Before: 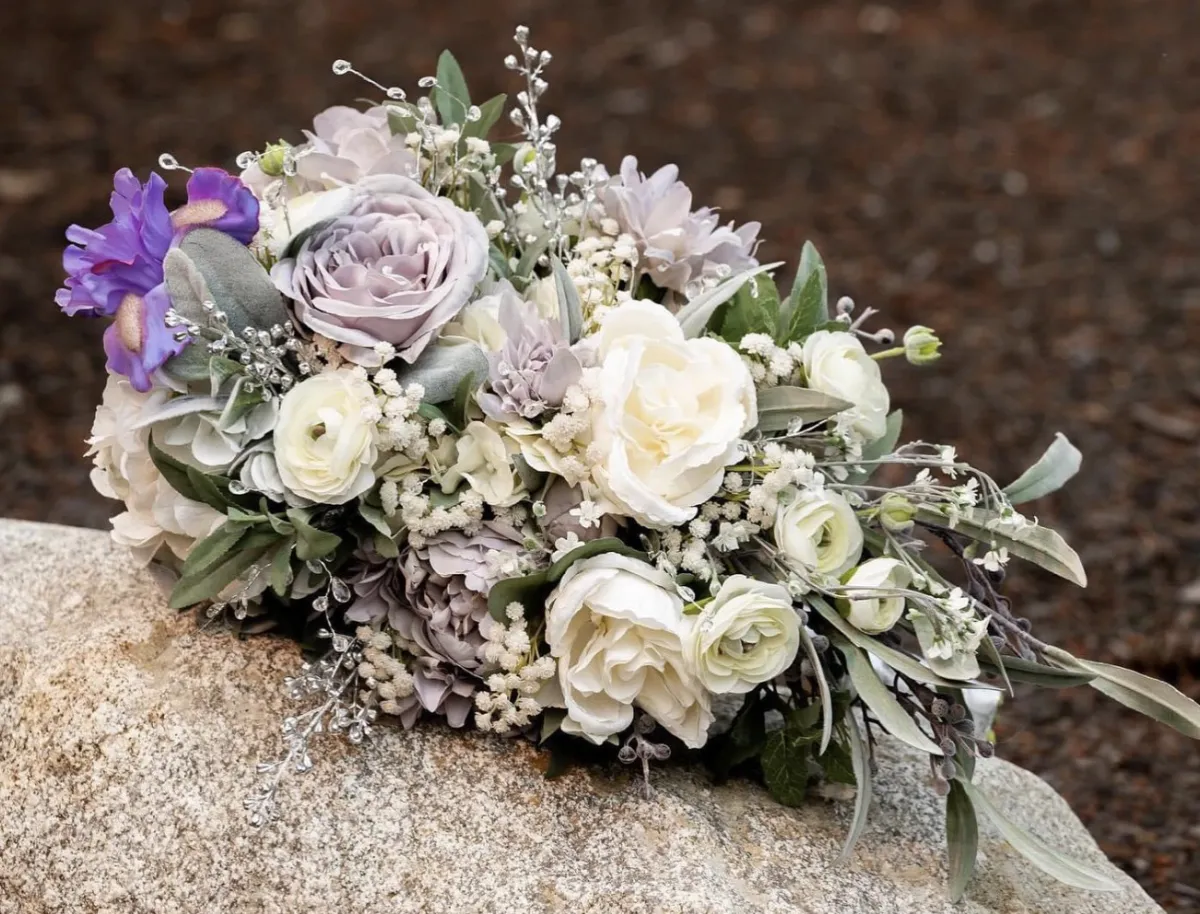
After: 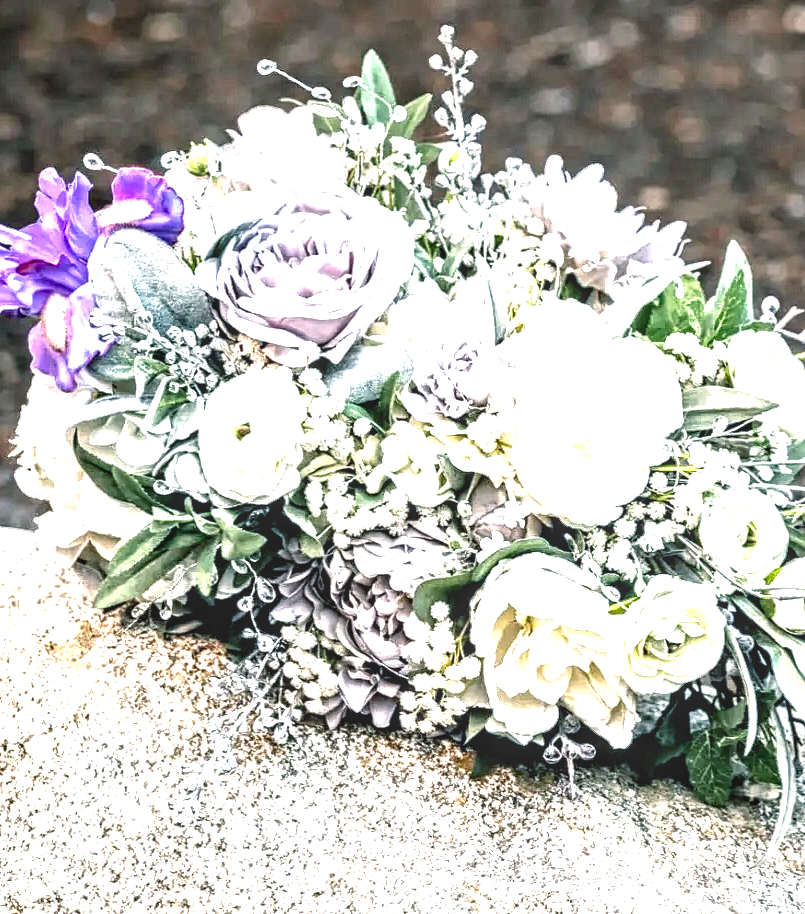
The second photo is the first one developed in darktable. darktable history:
crop and rotate: left 6.301%, right 26.608%
color balance rgb: shadows lift › chroma 2.012%, shadows lift › hue 247.07°, power › luminance -7.63%, power › chroma 2.275%, power › hue 222.97°, linear chroma grading › global chroma 9.014%, perceptual saturation grading › global saturation 0.967%, perceptual brilliance grading › global brilliance 17.559%
local contrast: detail 130%
exposure: black level correction 0, exposure 1.099 EV, compensate exposure bias true, compensate highlight preservation false
base curve: curves: ch0 [(0, 0) (0.472, 0.455) (1, 1)], preserve colors none
contrast equalizer: y [[0.5, 0.542, 0.583, 0.625, 0.667, 0.708], [0.5 ×6], [0.5 ×6], [0 ×6], [0 ×6]]
